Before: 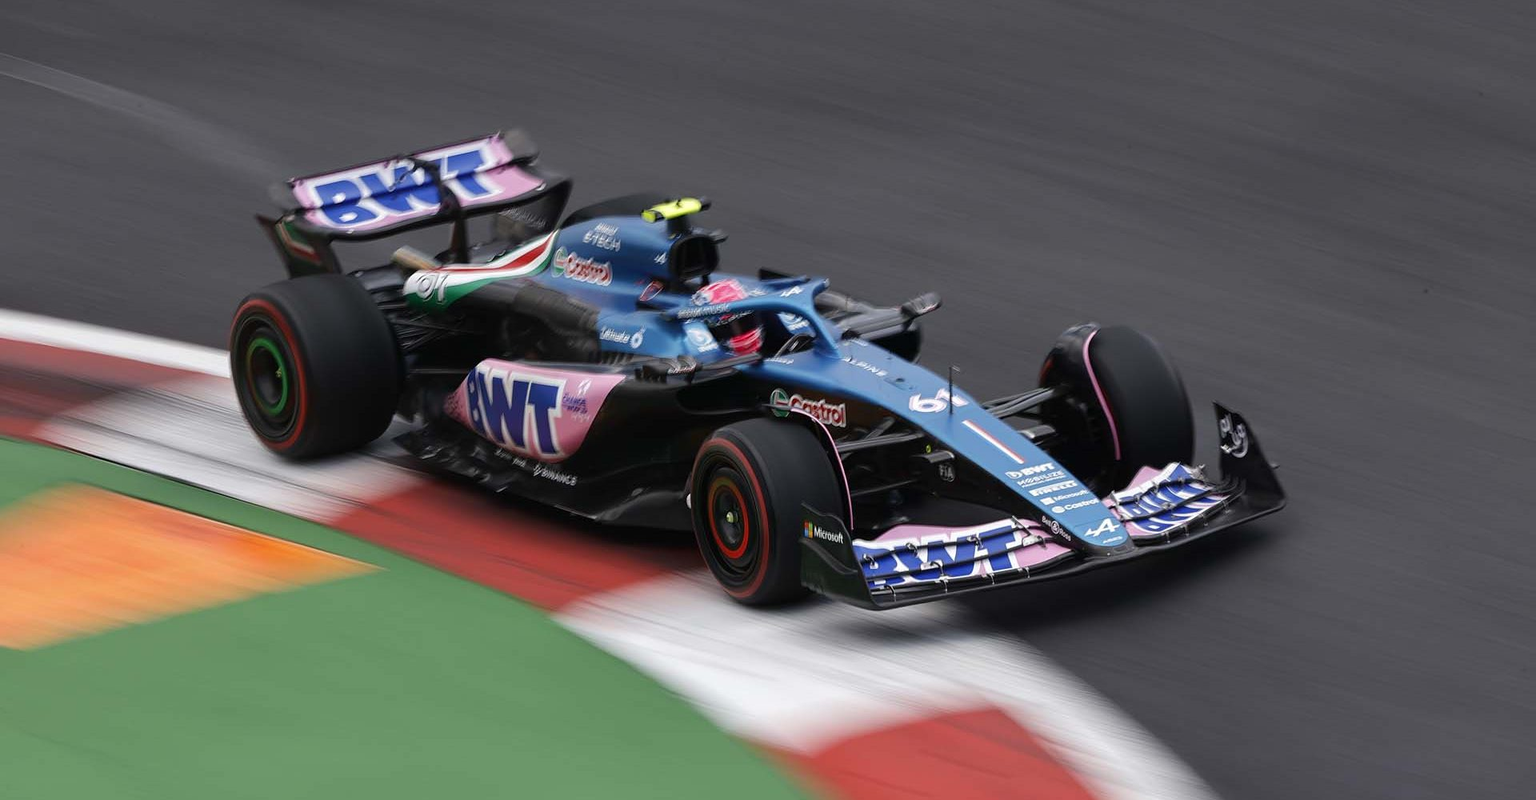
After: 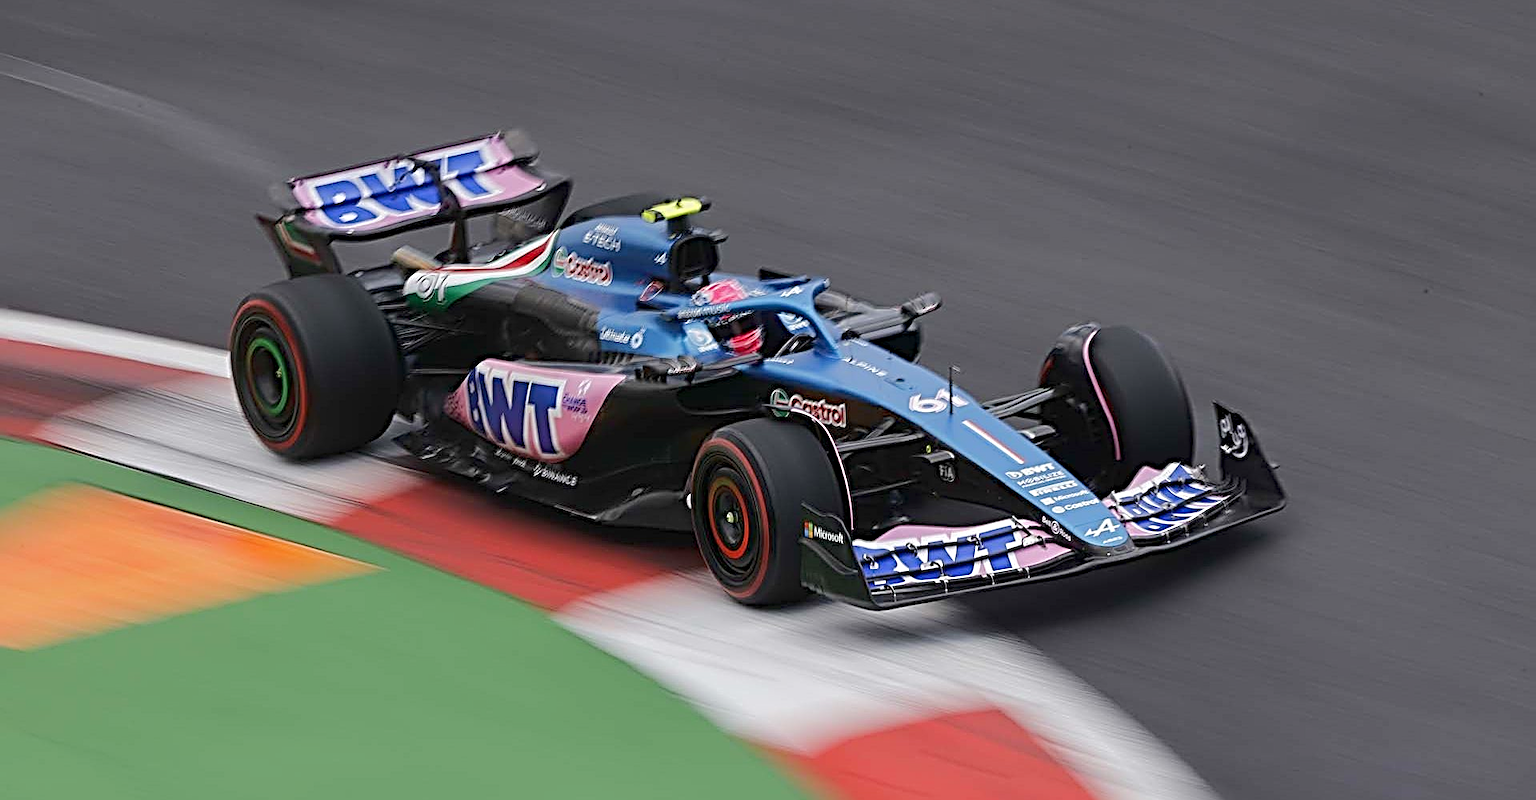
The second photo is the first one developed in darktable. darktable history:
sharpen: radius 3.67, amount 0.943
color balance rgb: perceptual saturation grading › global saturation 0.754%, perceptual brilliance grading › mid-tones 10.903%, perceptual brilliance grading › shadows 15.762%, contrast -10.633%
